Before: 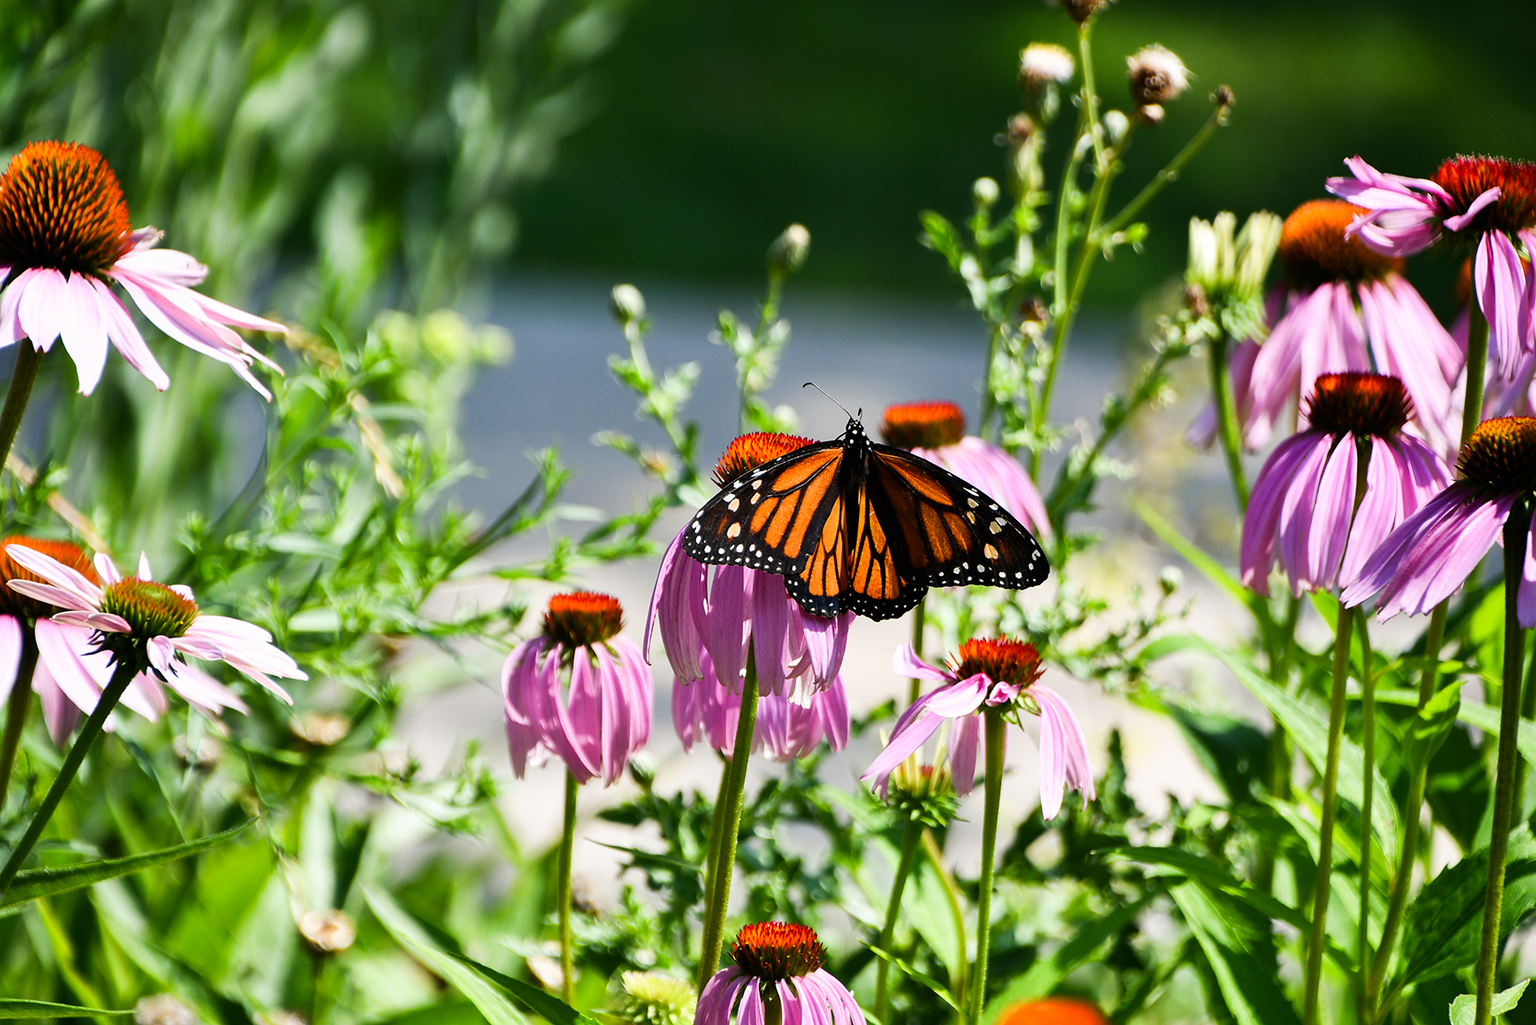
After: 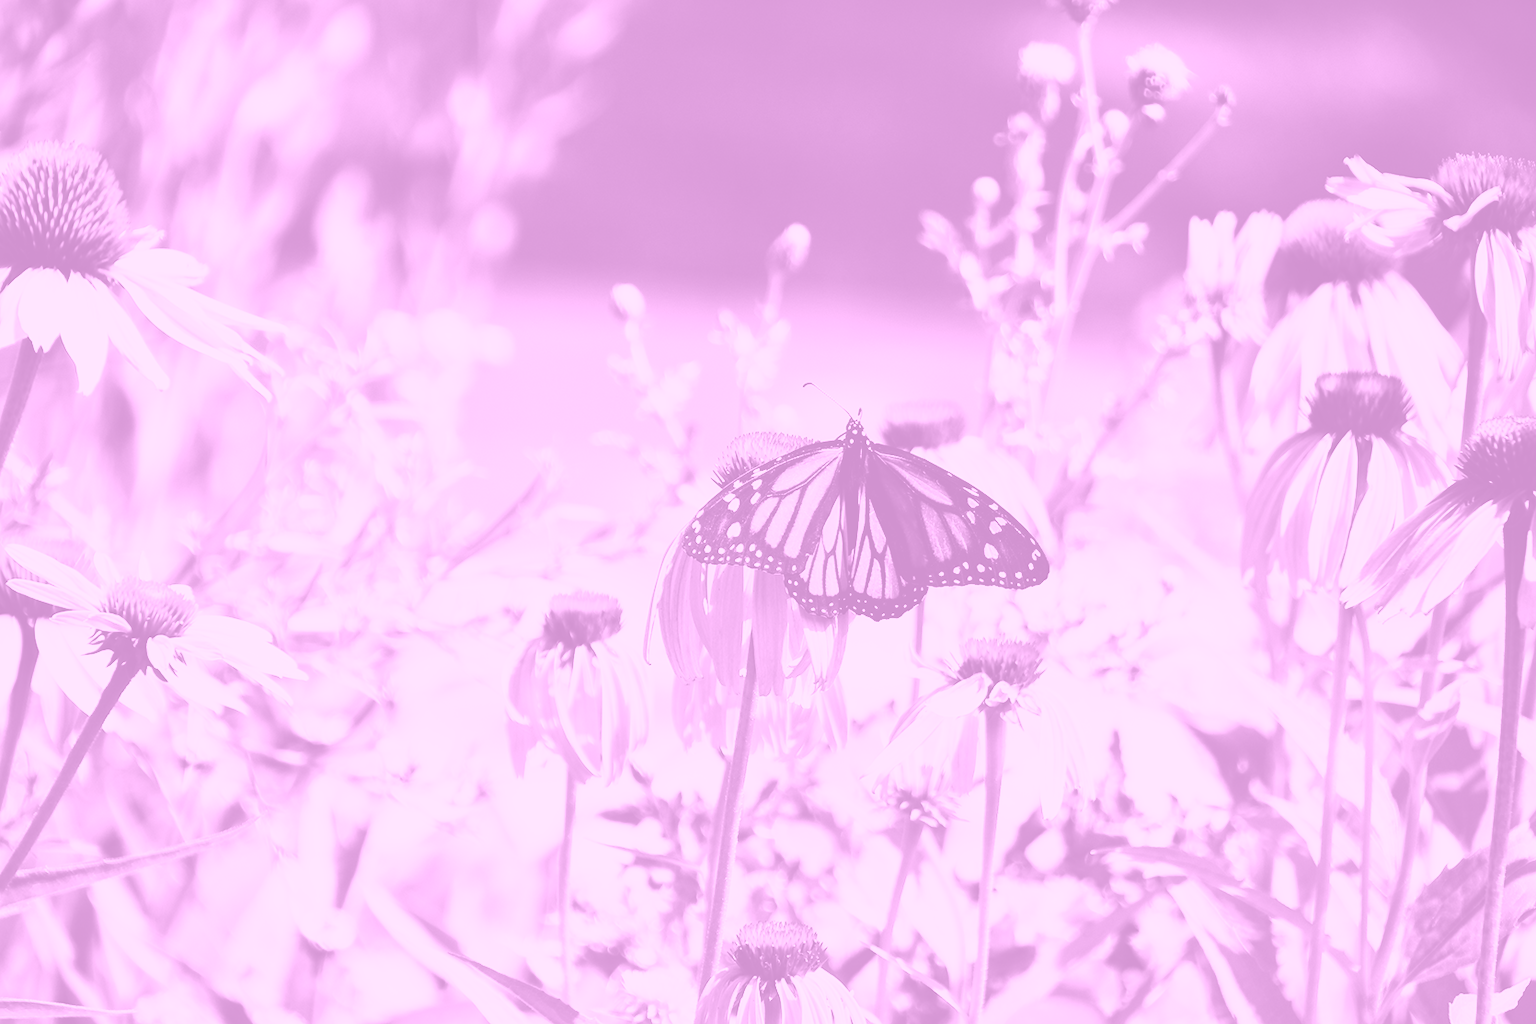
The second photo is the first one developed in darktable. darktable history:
color correction: saturation 3
colorize: hue 331.2°, saturation 75%, source mix 30.28%, lightness 70.52%, version 1
base curve: curves: ch0 [(0, 0) (0.028, 0.03) (0.121, 0.232) (0.46, 0.748) (0.859, 0.968) (1, 1)], preserve colors none
